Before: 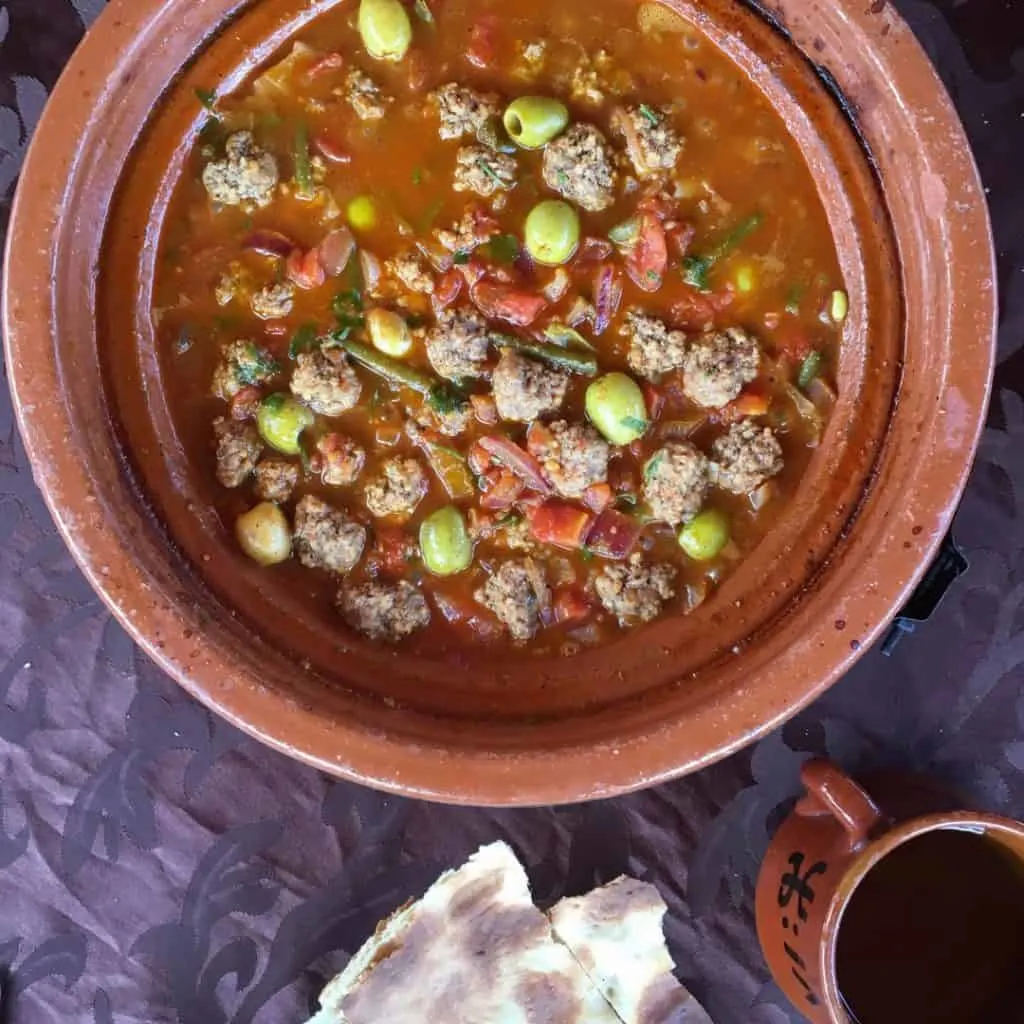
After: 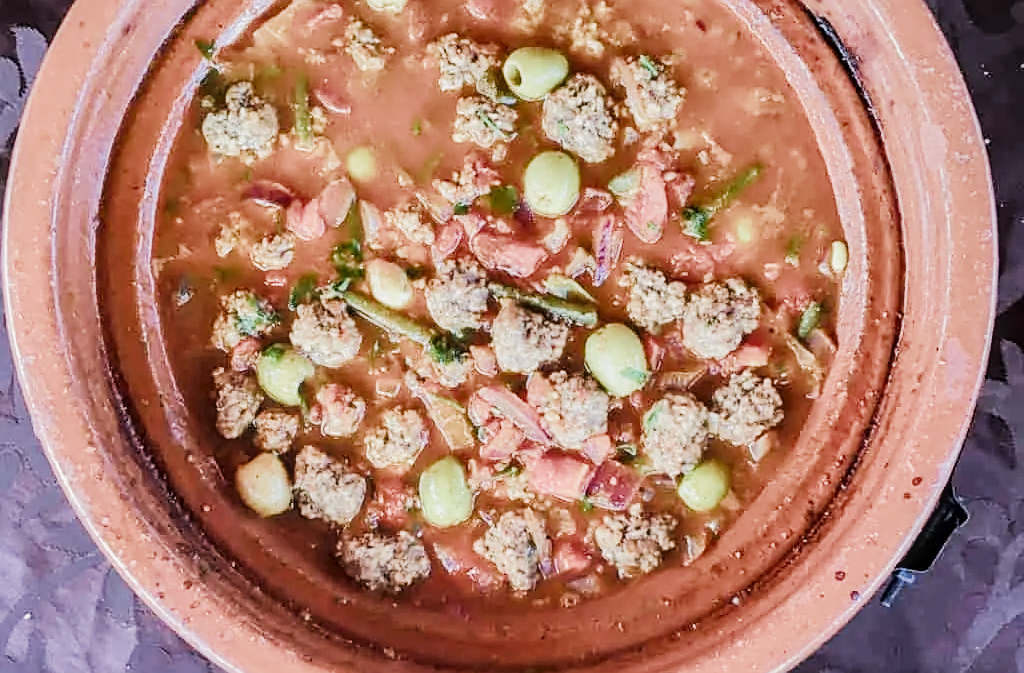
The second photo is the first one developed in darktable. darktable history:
crop and rotate: top 4.815%, bottom 29.393%
tone equalizer: -7 EV 0.156 EV, -6 EV 0.638 EV, -5 EV 1.14 EV, -4 EV 1.35 EV, -3 EV 1.17 EV, -2 EV 0.6 EV, -1 EV 0.145 EV, edges refinement/feathering 500, mask exposure compensation -1.57 EV, preserve details no
shadows and highlights: shadows 43.77, white point adjustment -1.39, soften with gaussian
color zones: curves: ch0 [(0, 0.5) (0.143, 0.5) (0.286, 0.5) (0.429, 0.5) (0.571, 0.5) (0.714, 0.476) (0.857, 0.5) (1, 0.5)]; ch2 [(0, 0.5) (0.143, 0.5) (0.286, 0.5) (0.429, 0.5) (0.571, 0.5) (0.714, 0.487) (0.857, 0.5) (1, 0.5)]
local contrast: on, module defaults
filmic rgb: black relative exposure -11.34 EV, white relative exposure 3.21 EV, hardness 6.84, color science v4 (2020)
sharpen: on, module defaults
